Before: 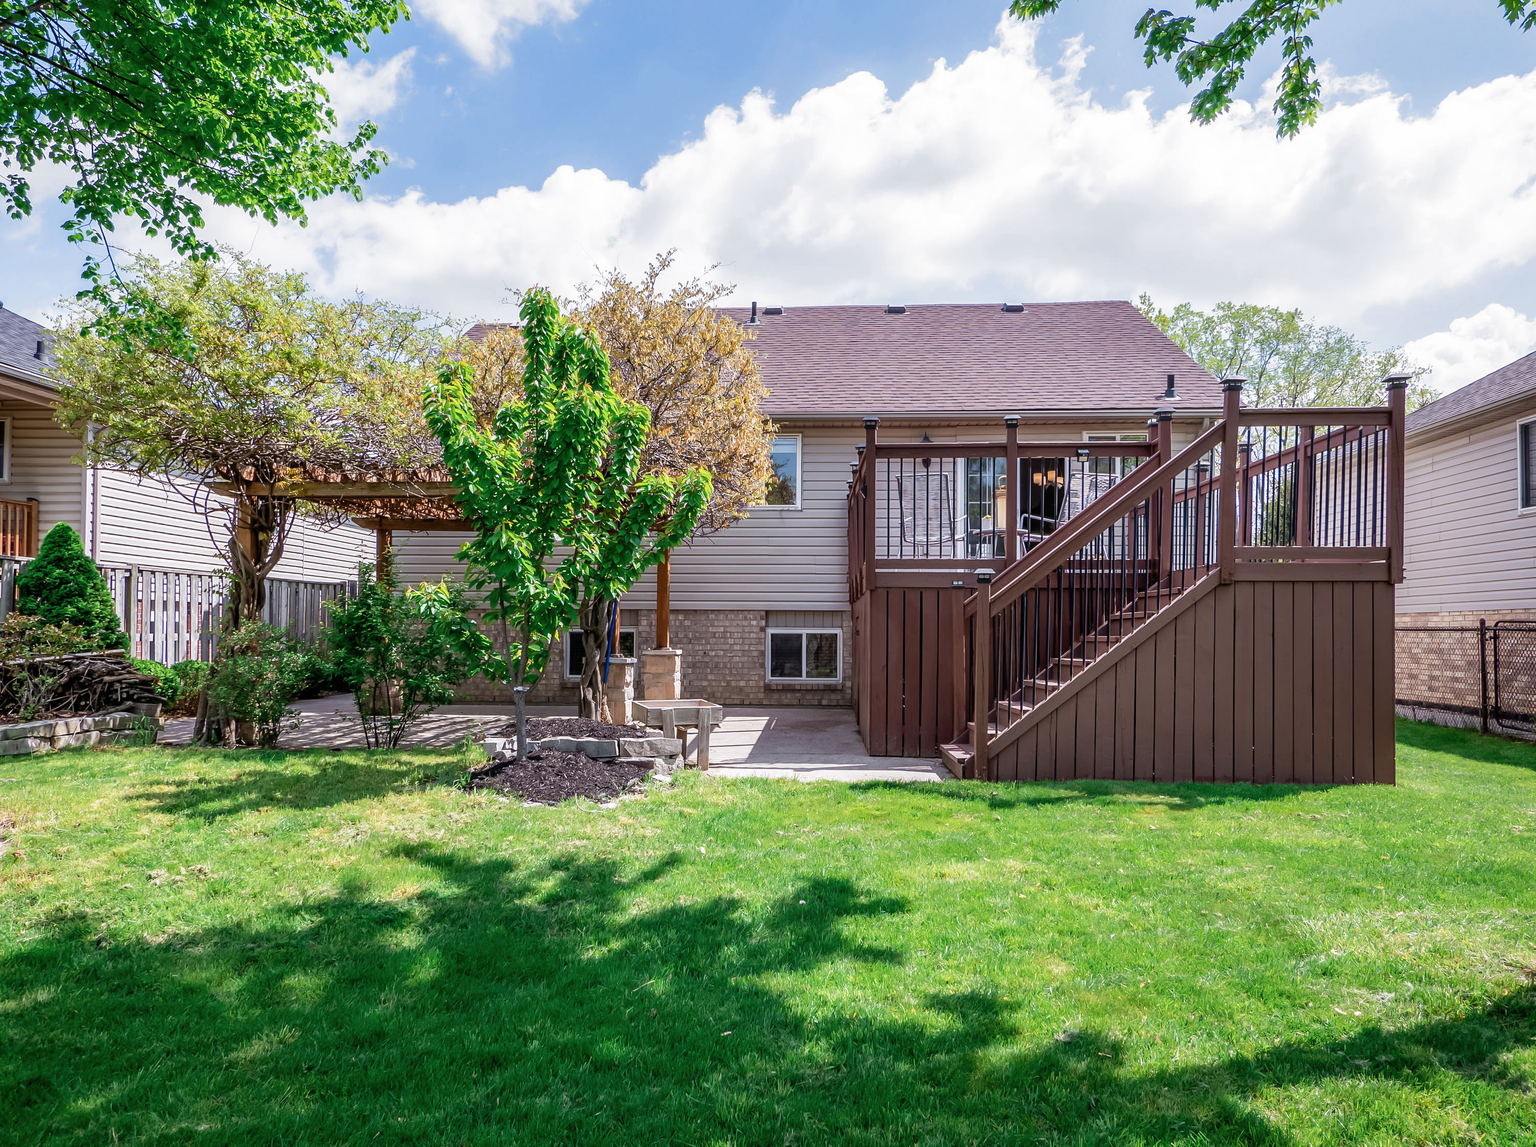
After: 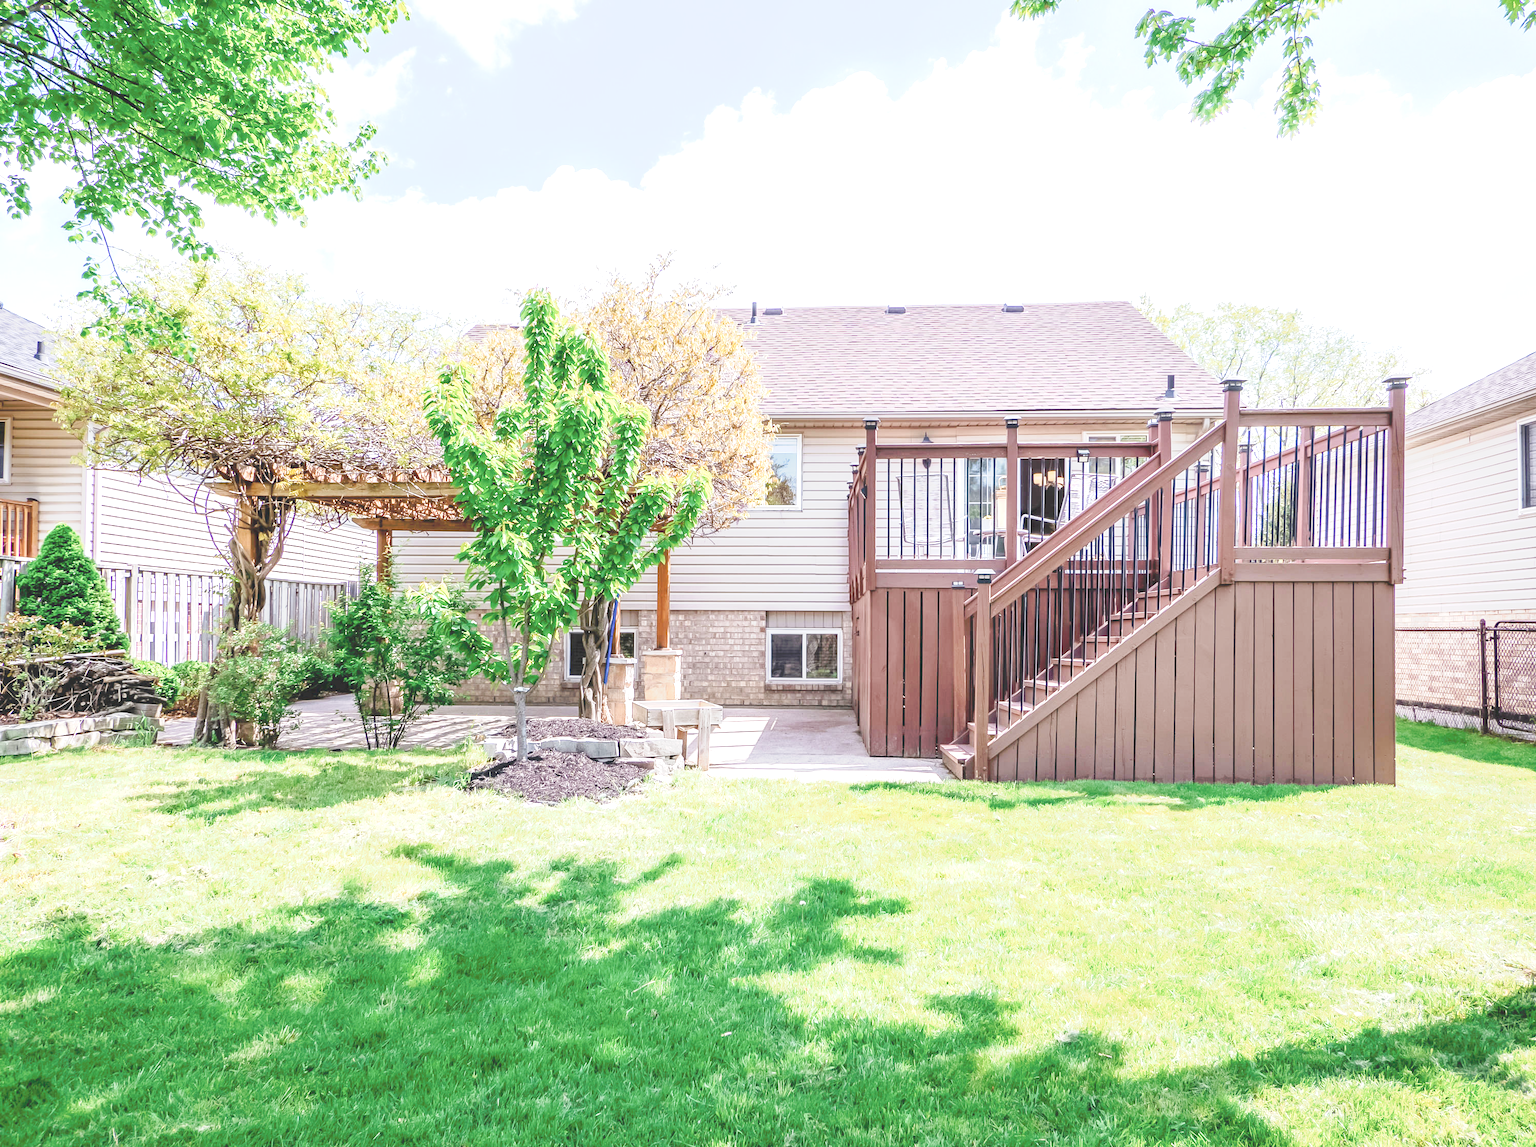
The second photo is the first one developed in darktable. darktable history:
exposure: black level correction 0, exposure 0.7 EV, compensate highlight preservation false
tone curve: curves: ch0 [(0, 0) (0.003, 0.195) (0.011, 0.161) (0.025, 0.21) (0.044, 0.24) (0.069, 0.254) (0.1, 0.283) (0.136, 0.347) (0.177, 0.412) (0.224, 0.455) (0.277, 0.531) (0.335, 0.606) (0.399, 0.679) (0.468, 0.748) (0.543, 0.814) (0.623, 0.876) (0.709, 0.927) (0.801, 0.949) (0.898, 0.962) (1, 1)], preserve colors none
tone equalizer: on, module defaults
